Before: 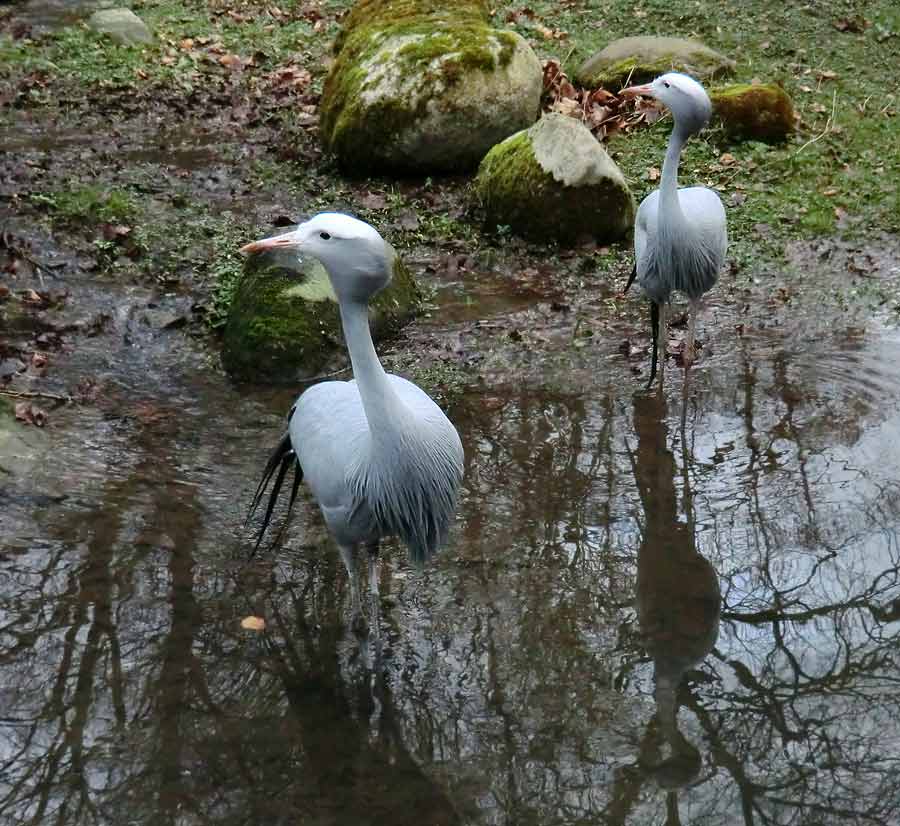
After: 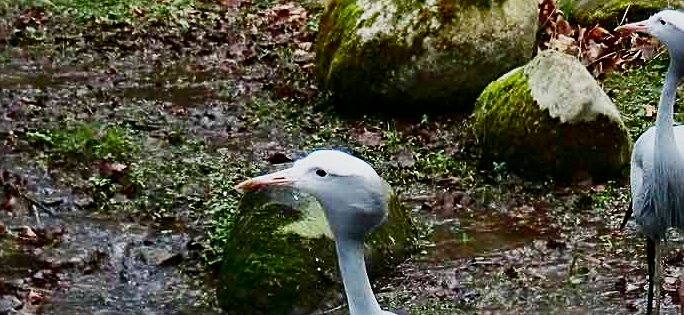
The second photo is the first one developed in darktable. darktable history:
base curve: curves: ch0 [(0, 0) (0.088, 0.125) (0.176, 0.251) (0.354, 0.501) (0.613, 0.749) (1, 0.877)], preserve colors none
crop: left 0.519%, top 7.646%, right 23.452%, bottom 54.217%
tone equalizer: on, module defaults
sharpen: on, module defaults
contrast brightness saturation: brightness -0.249, saturation 0.2
shadows and highlights: shadows 43.7, white point adjustment -1.58, soften with gaussian
